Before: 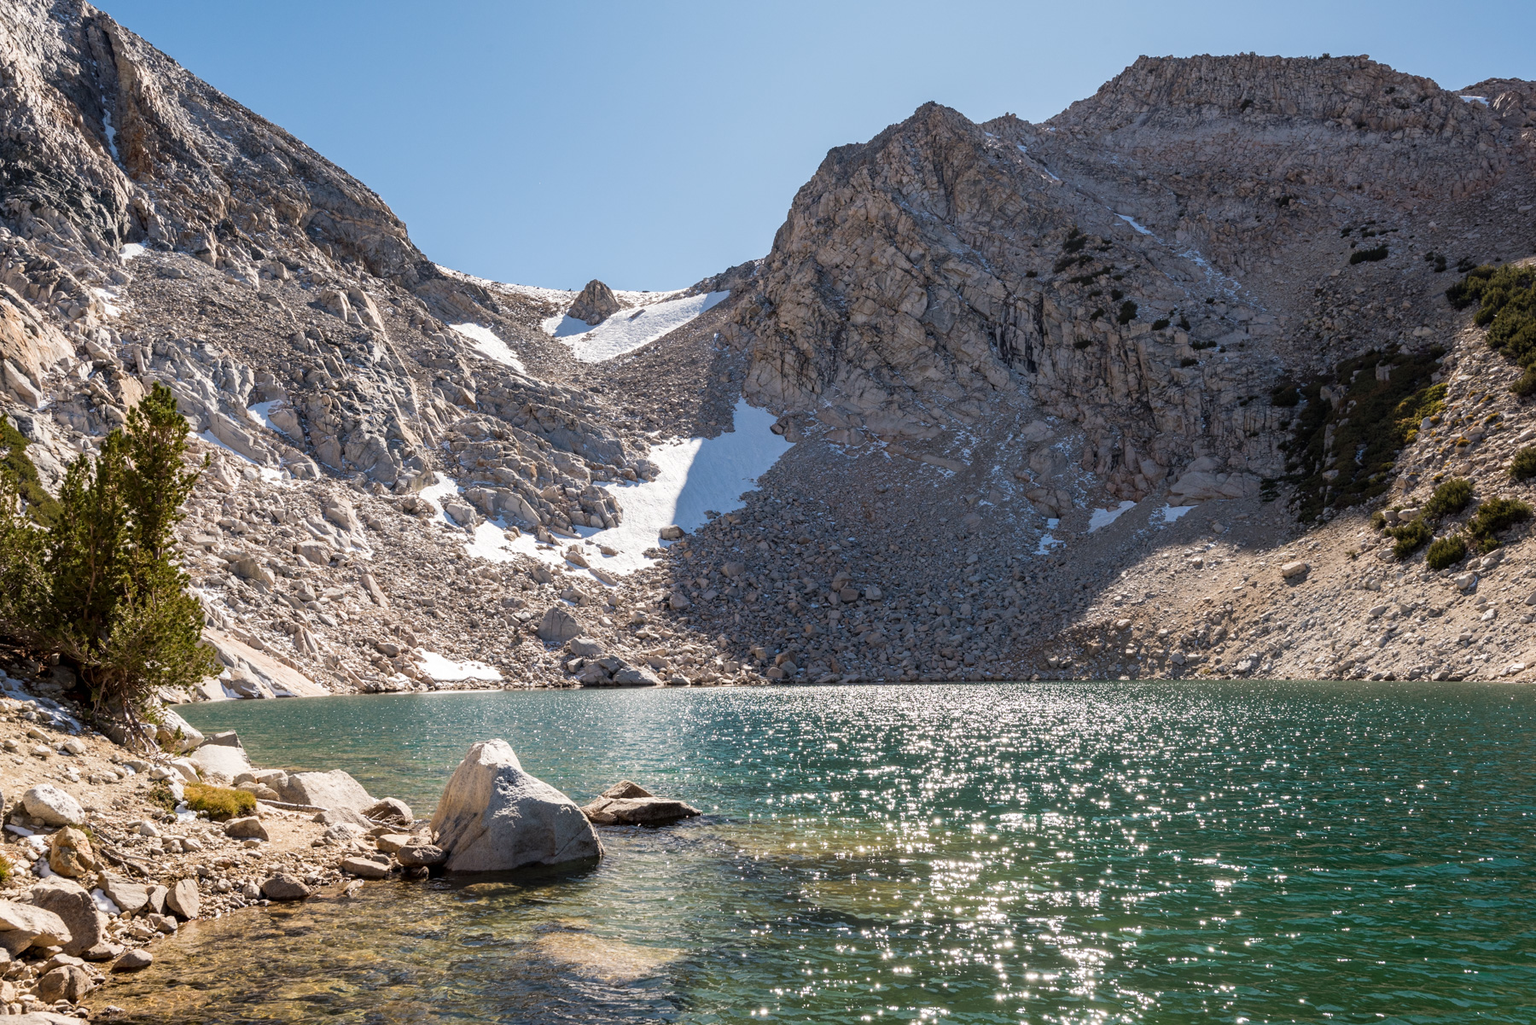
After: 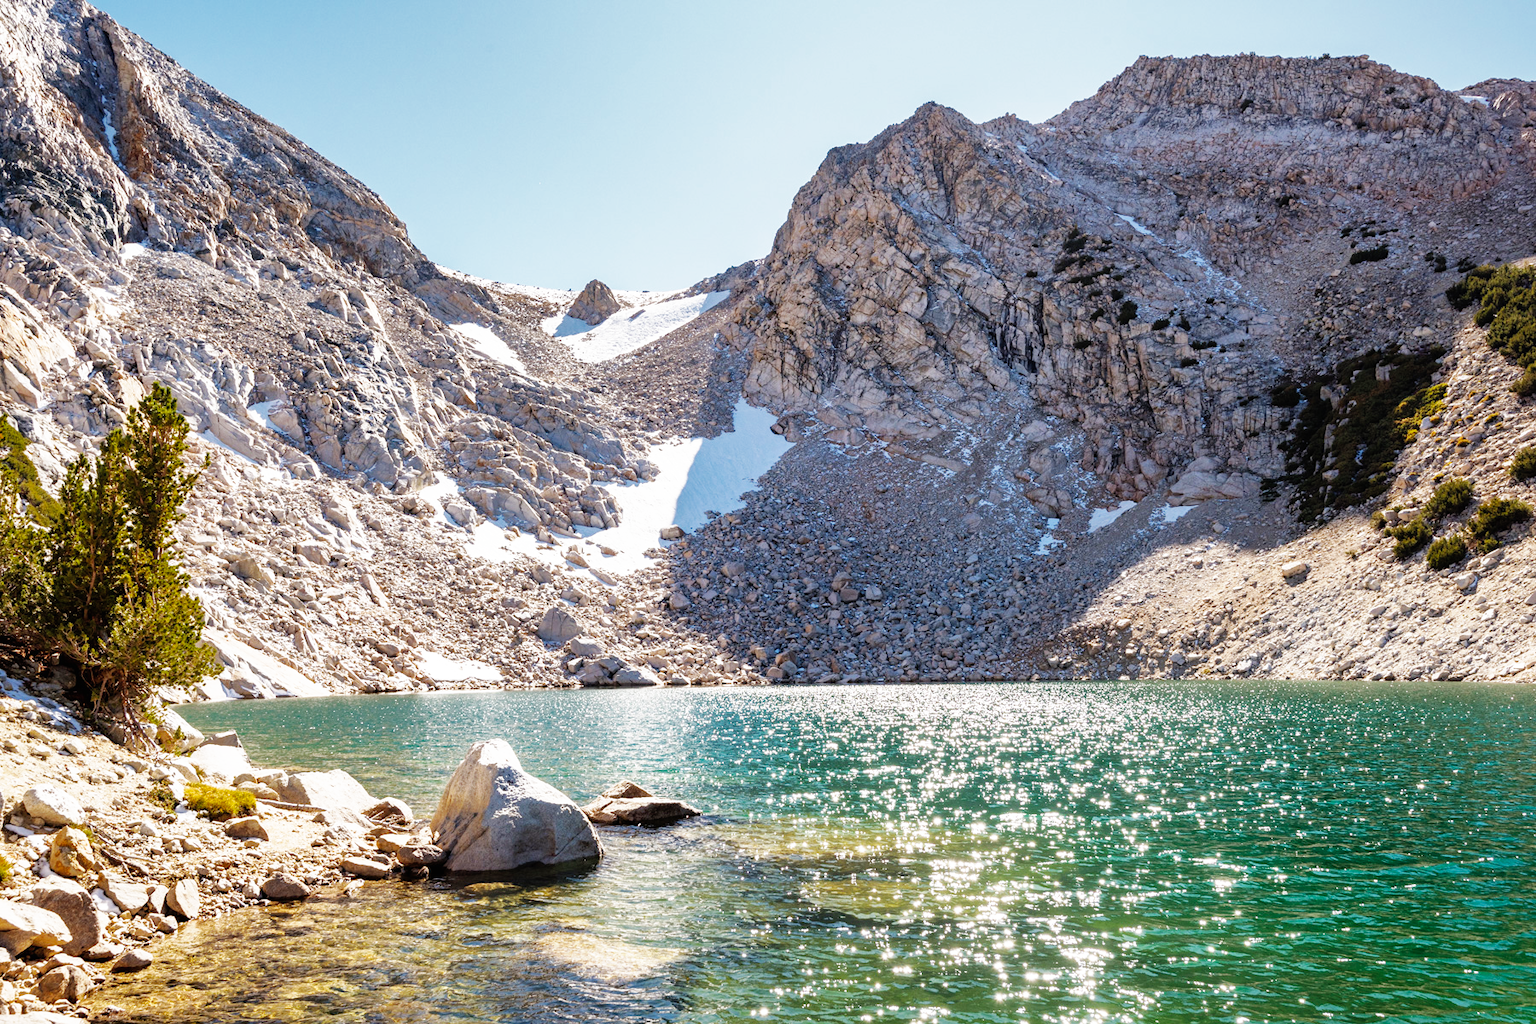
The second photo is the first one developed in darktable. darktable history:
base curve: curves: ch0 [(0, 0) (0.007, 0.004) (0.027, 0.03) (0.046, 0.07) (0.207, 0.54) (0.442, 0.872) (0.673, 0.972) (1, 1)], preserve colors none
shadows and highlights: highlights -60
